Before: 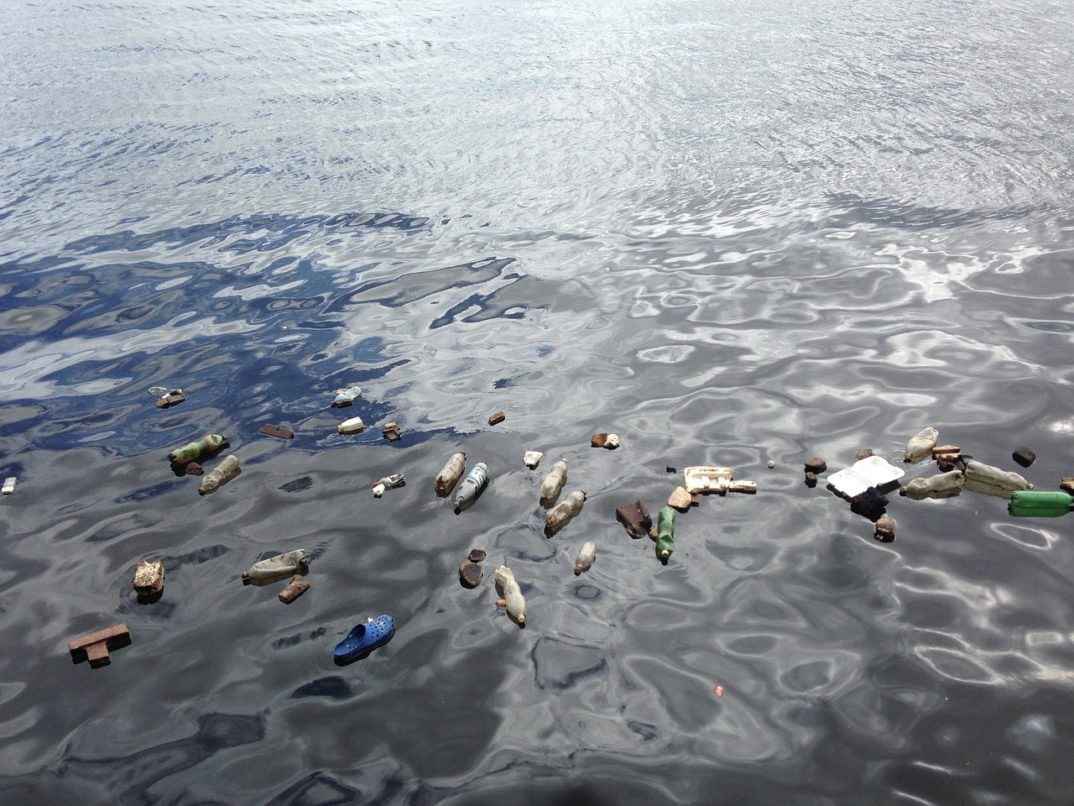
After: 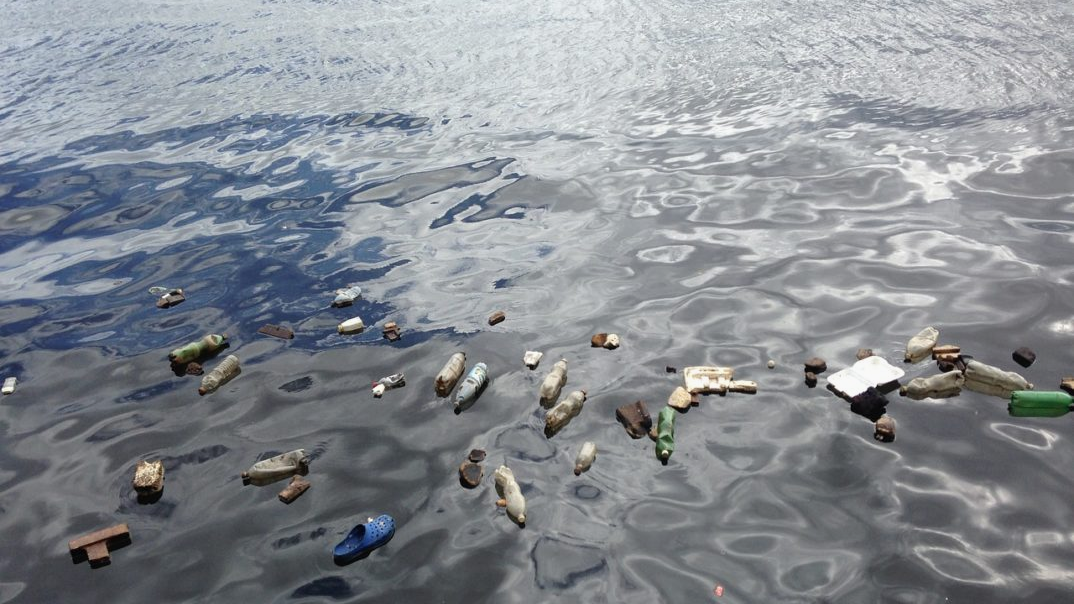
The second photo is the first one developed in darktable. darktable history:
crop and rotate: top 12.5%, bottom 12.5%
exposure: exposure -0.072 EV, compensate highlight preservation false
